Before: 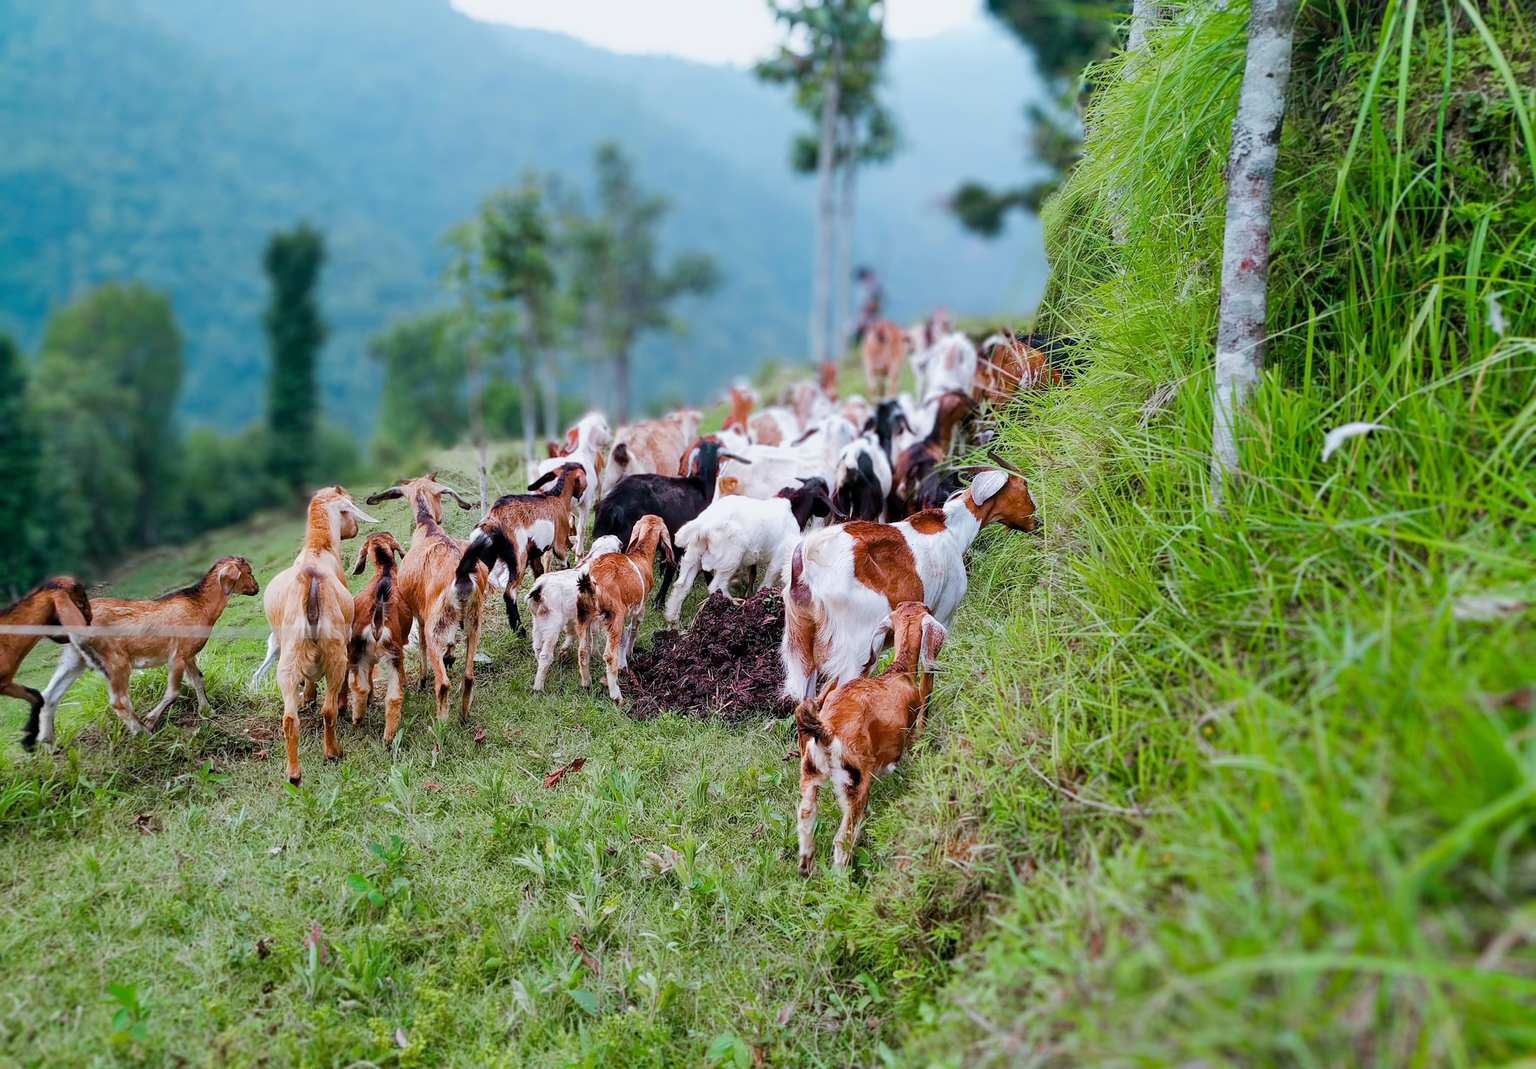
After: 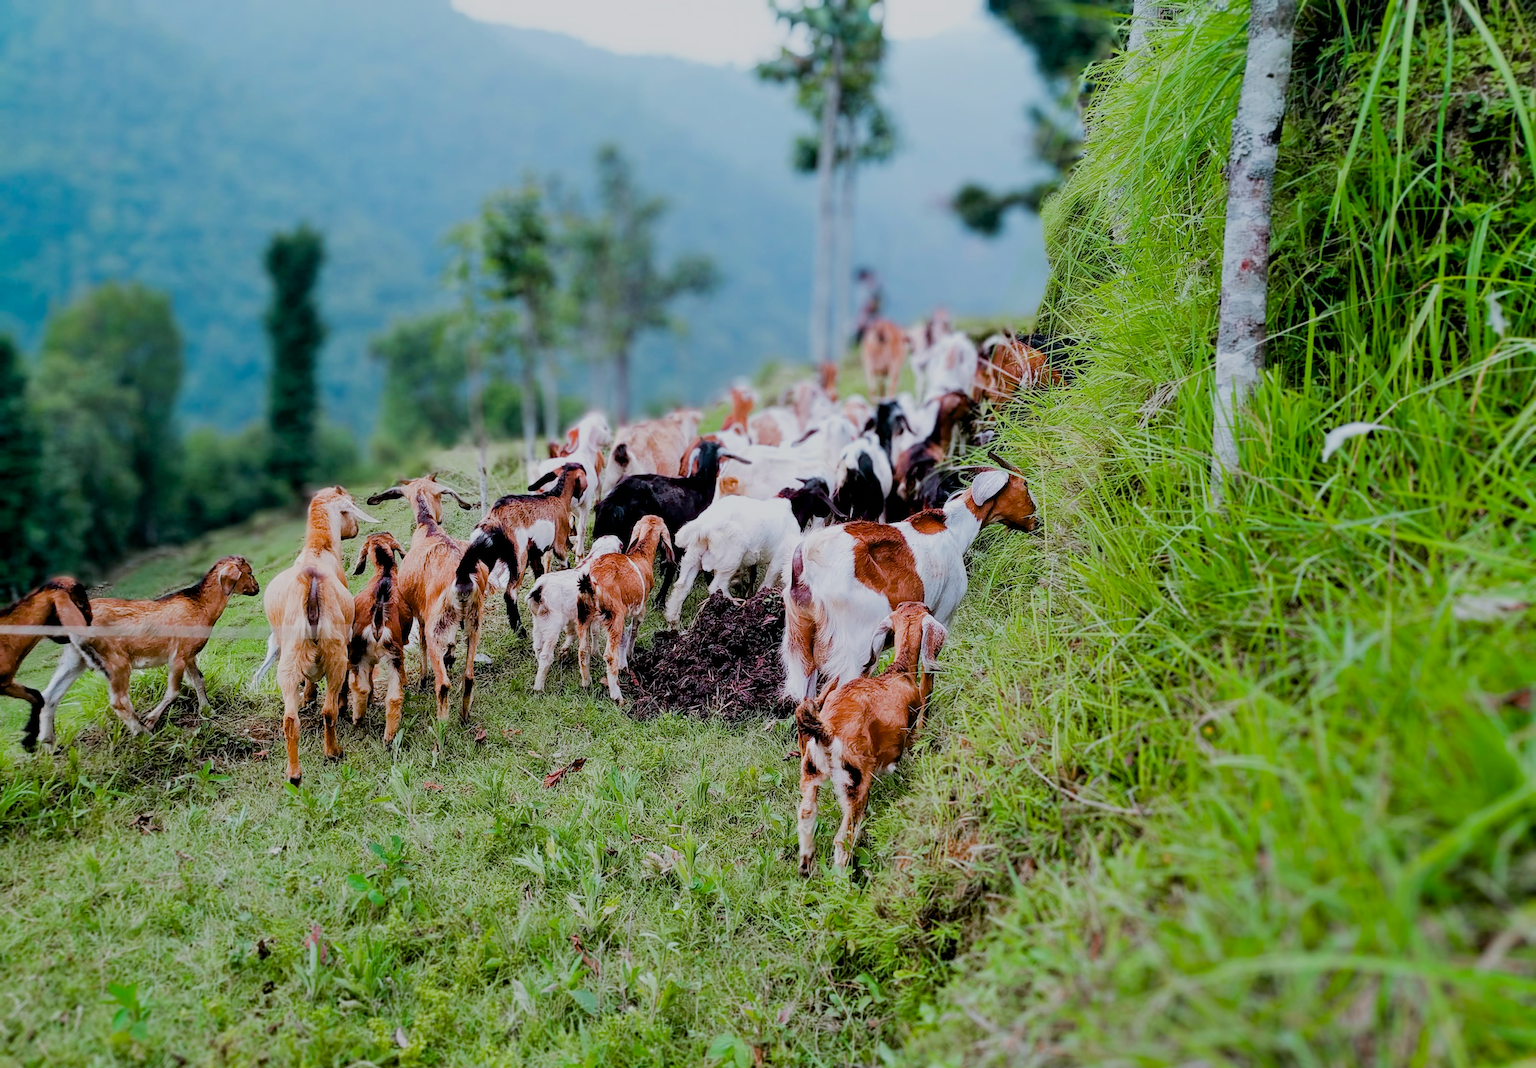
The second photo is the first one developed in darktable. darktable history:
exposure: black level correction 0.011, compensate highlight preservation false
filmic rgb: black relative exposure -7.65 EV, white relative exposure 4.56 EV, threshold 3.05 EV, hardness 3.61, contrast 1.053, enable highlight reconstruction true
